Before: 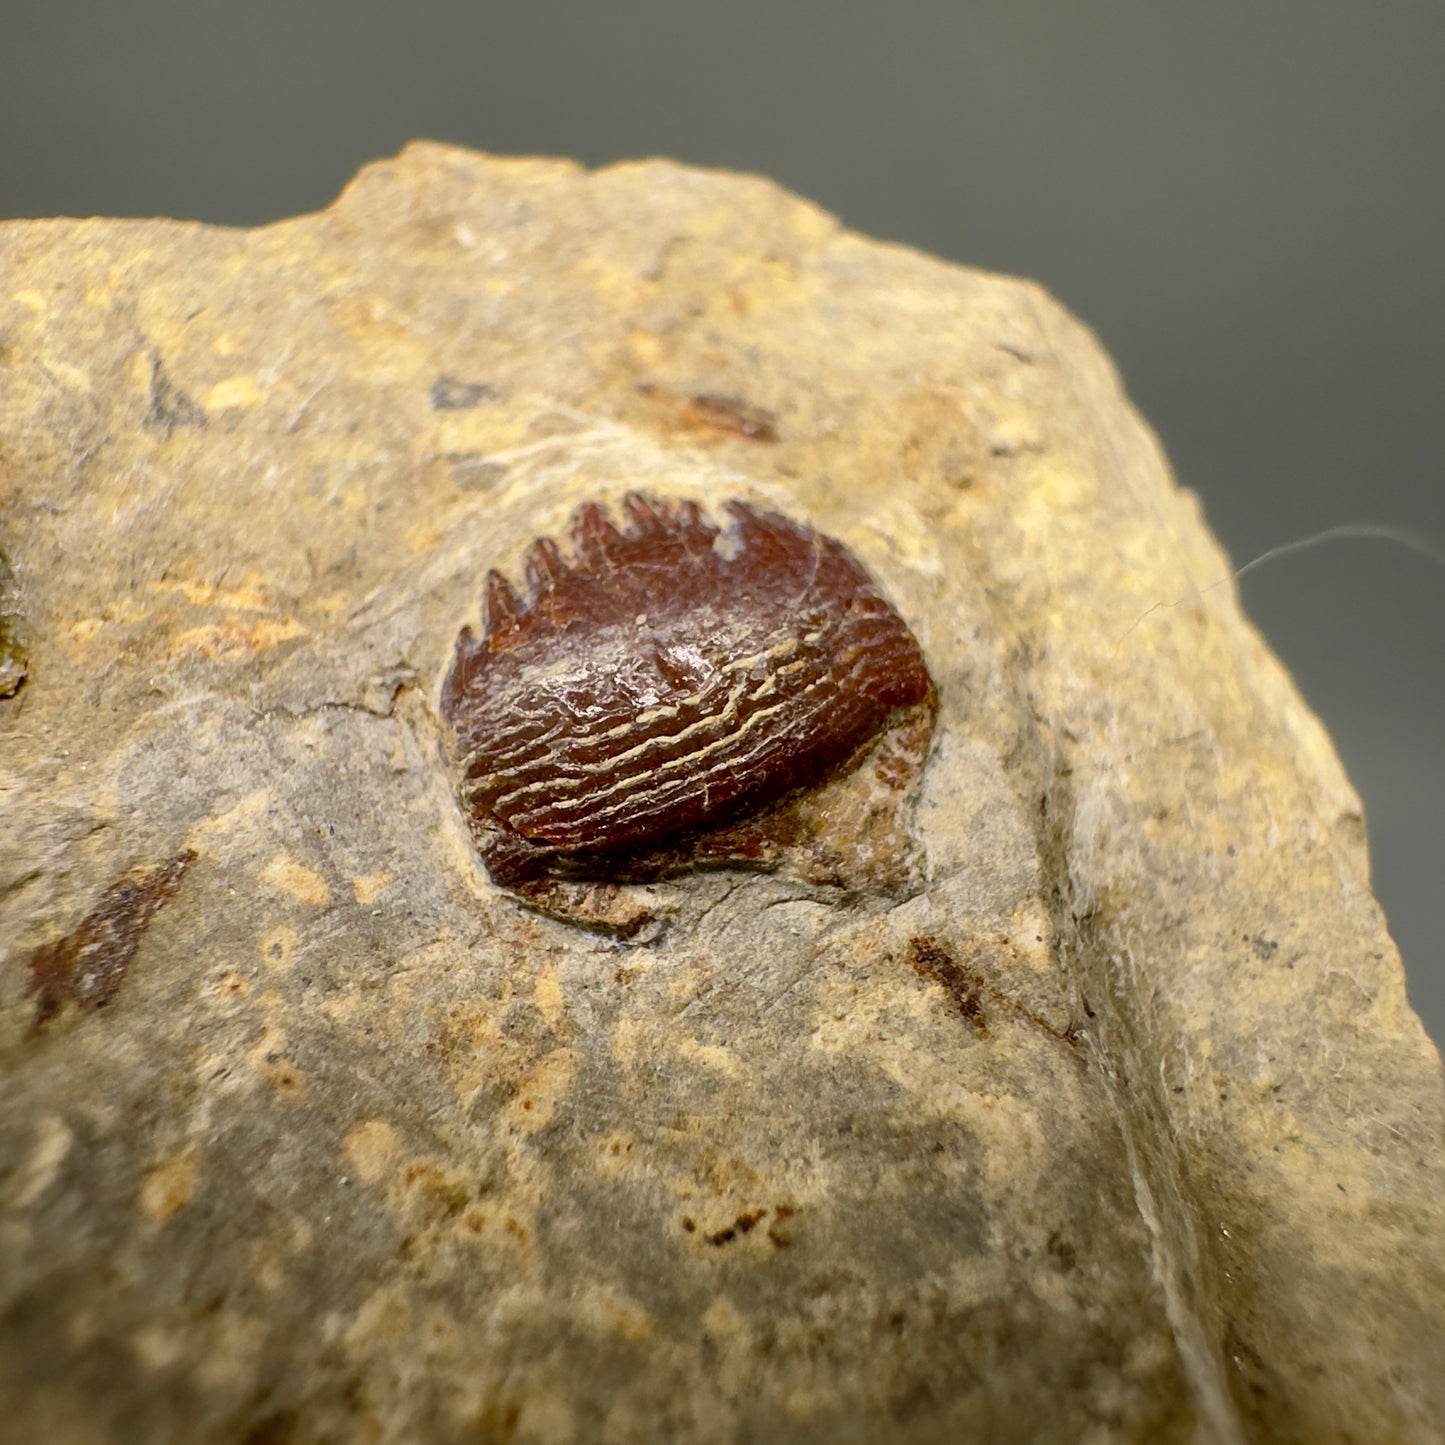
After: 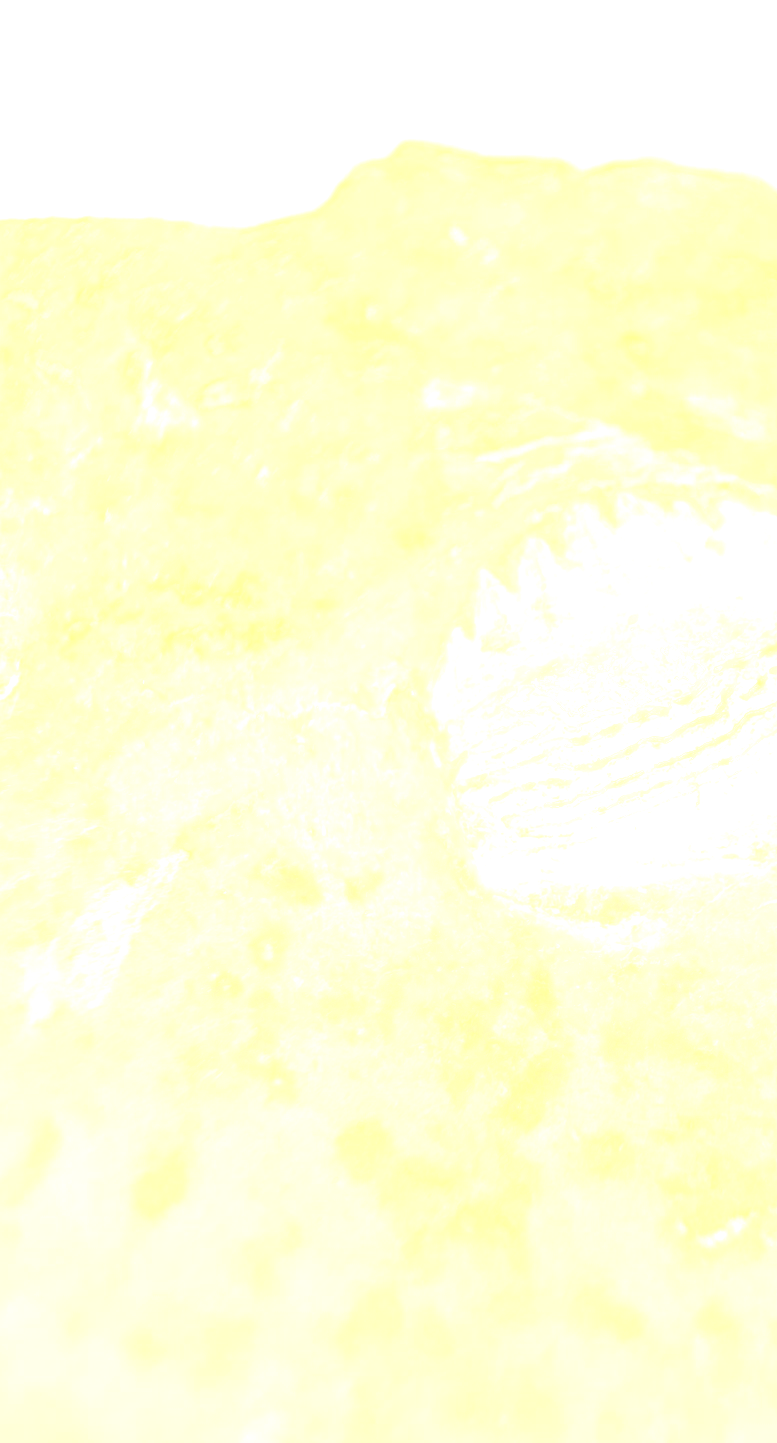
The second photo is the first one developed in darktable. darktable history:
crop: left 0.587%, right 45.588%, bottom 0.086%
velvia: on, module defaults
exposure: black level correction -0.002, exposure 0.708 EV, compensate exposure bias true, compensate highlight preservation false
bloom: size 85%, threshold 5%, strength 85%
